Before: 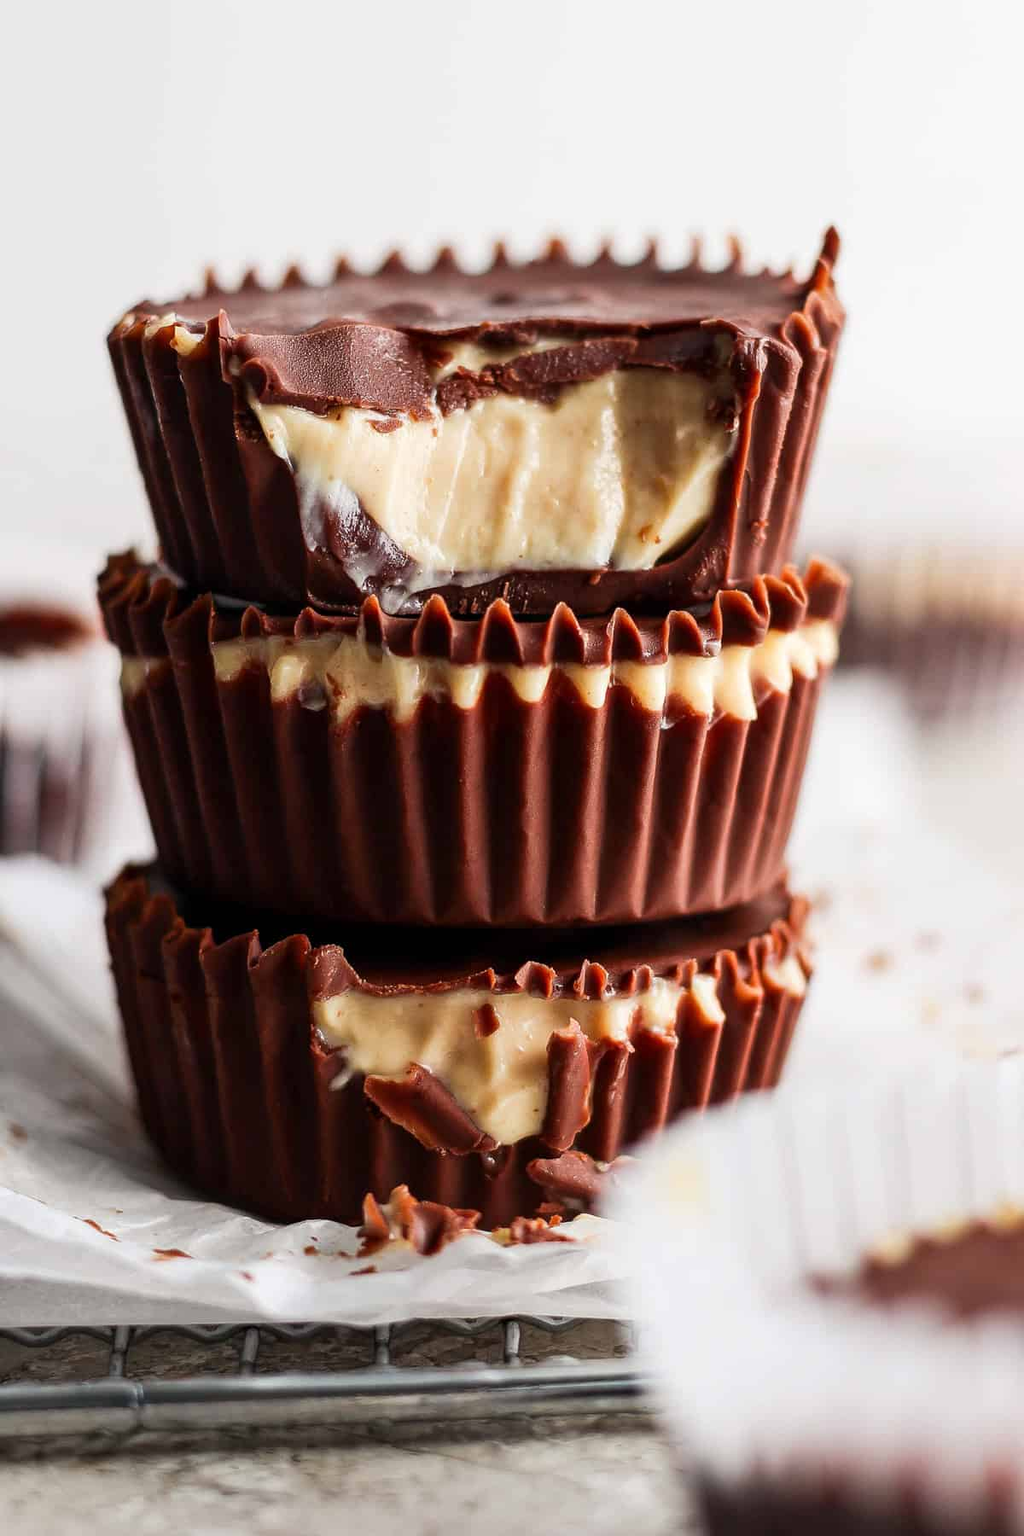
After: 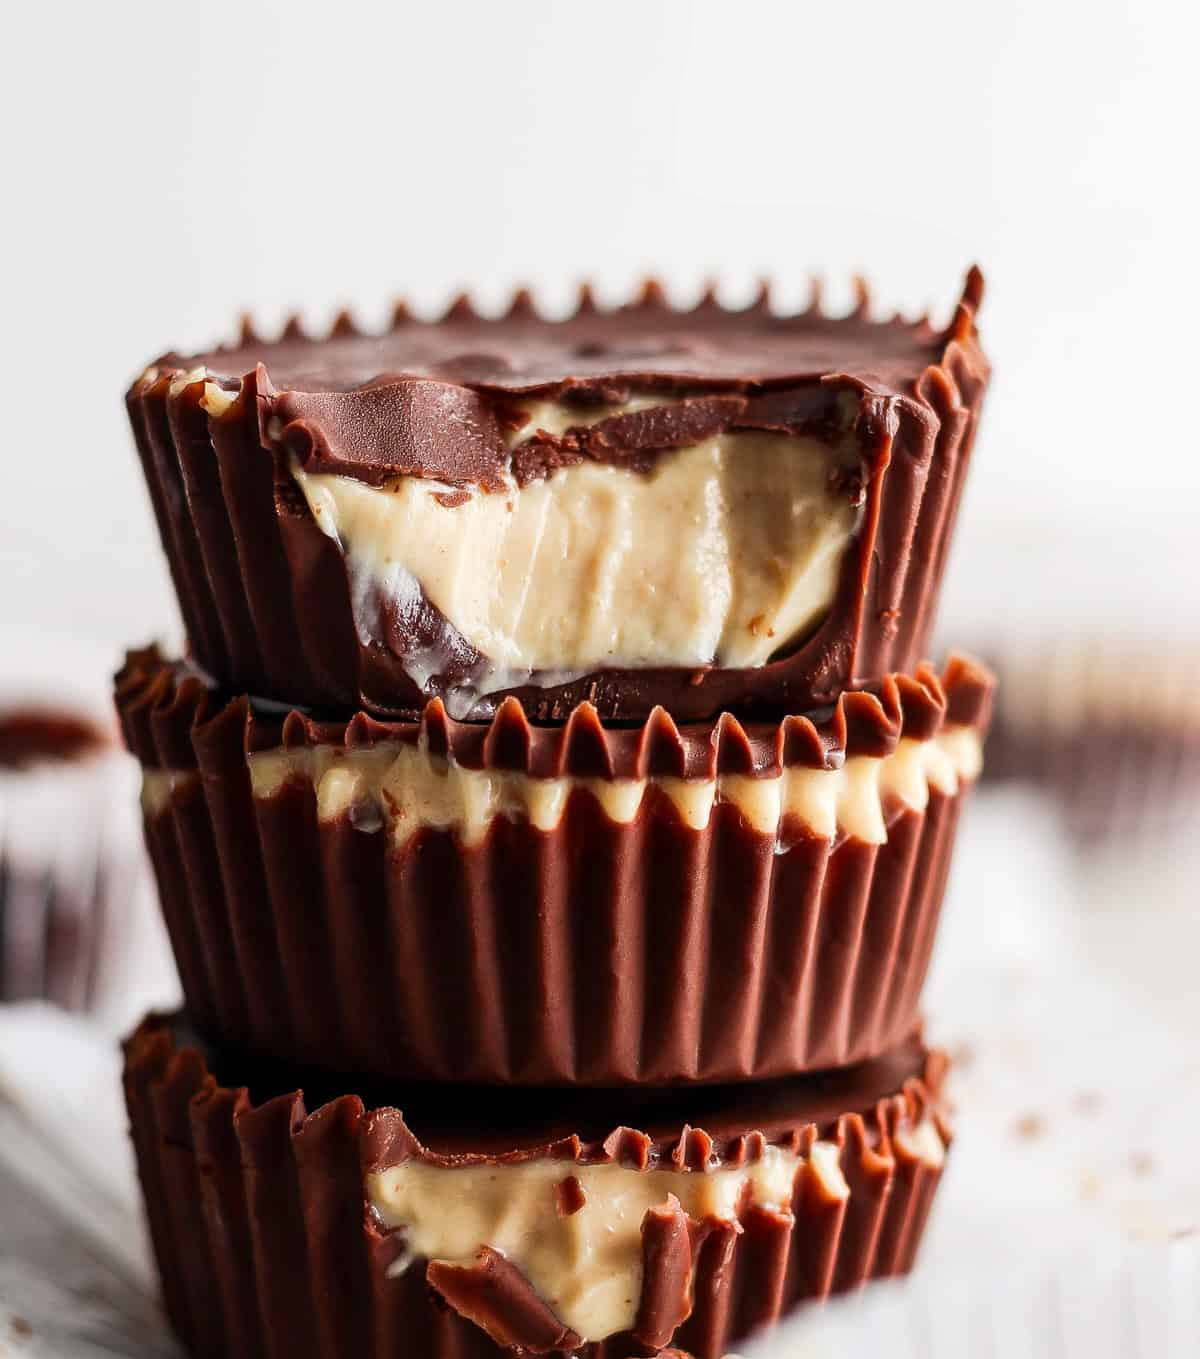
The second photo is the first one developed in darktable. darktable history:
tone equalizer: edges refinement/feathering 500, mask exposure compensation -1.57 EV, preserve details guided filter
crop: bottom 24.482%
